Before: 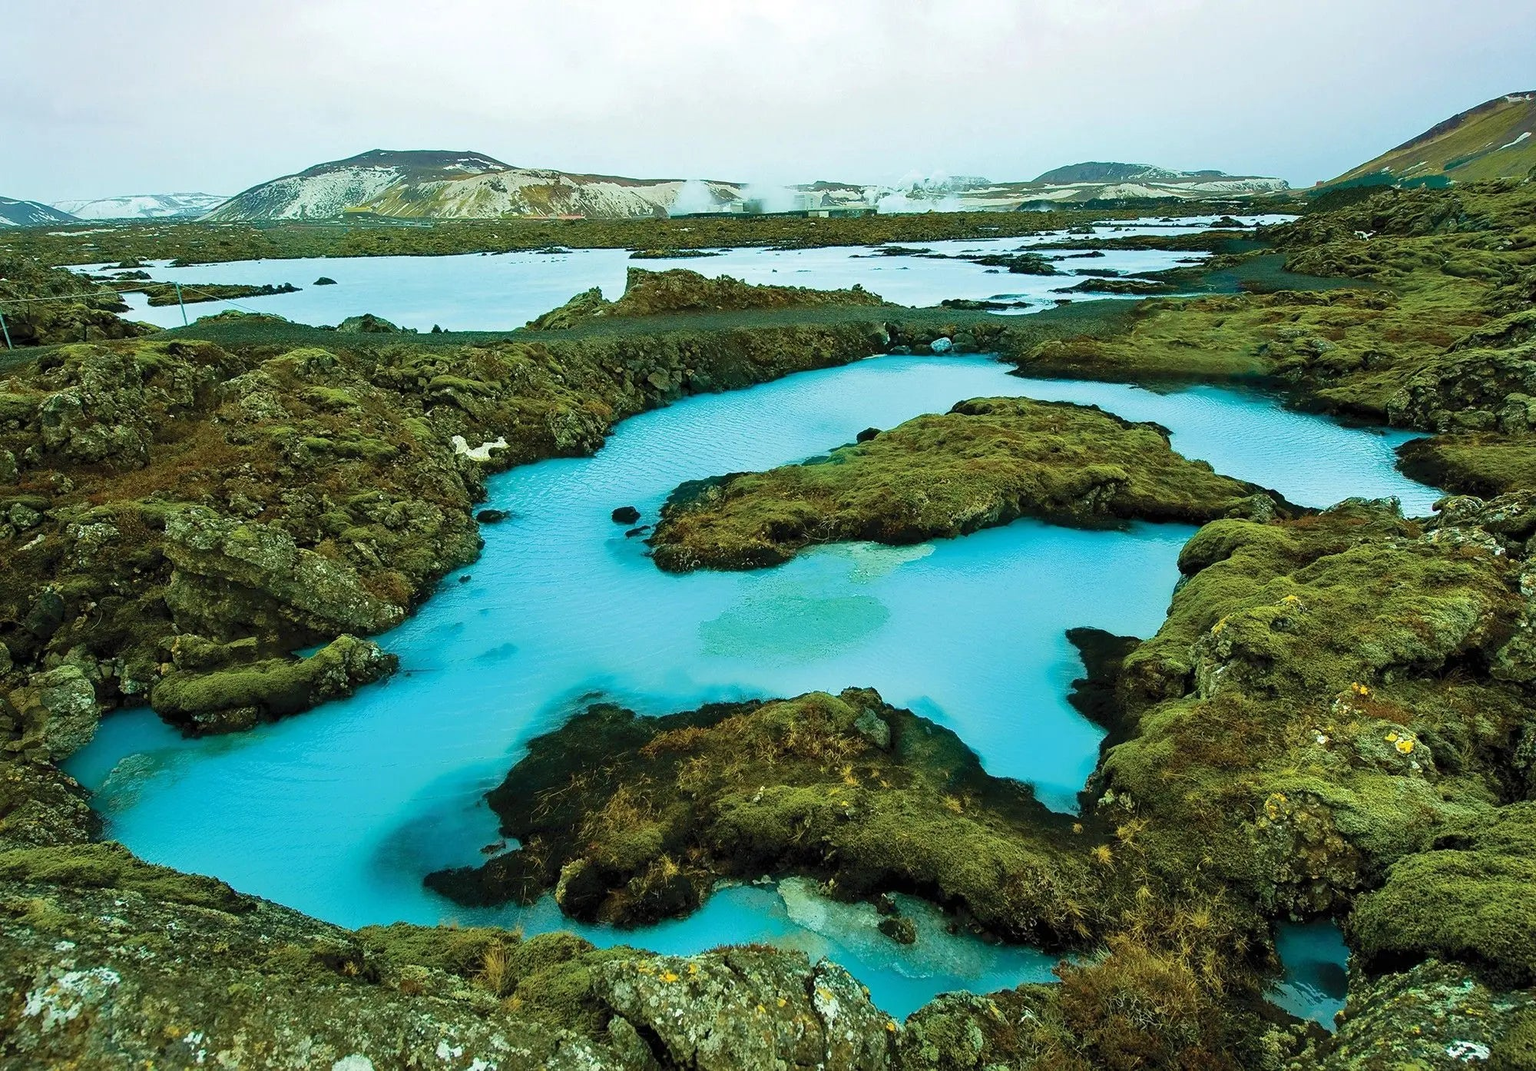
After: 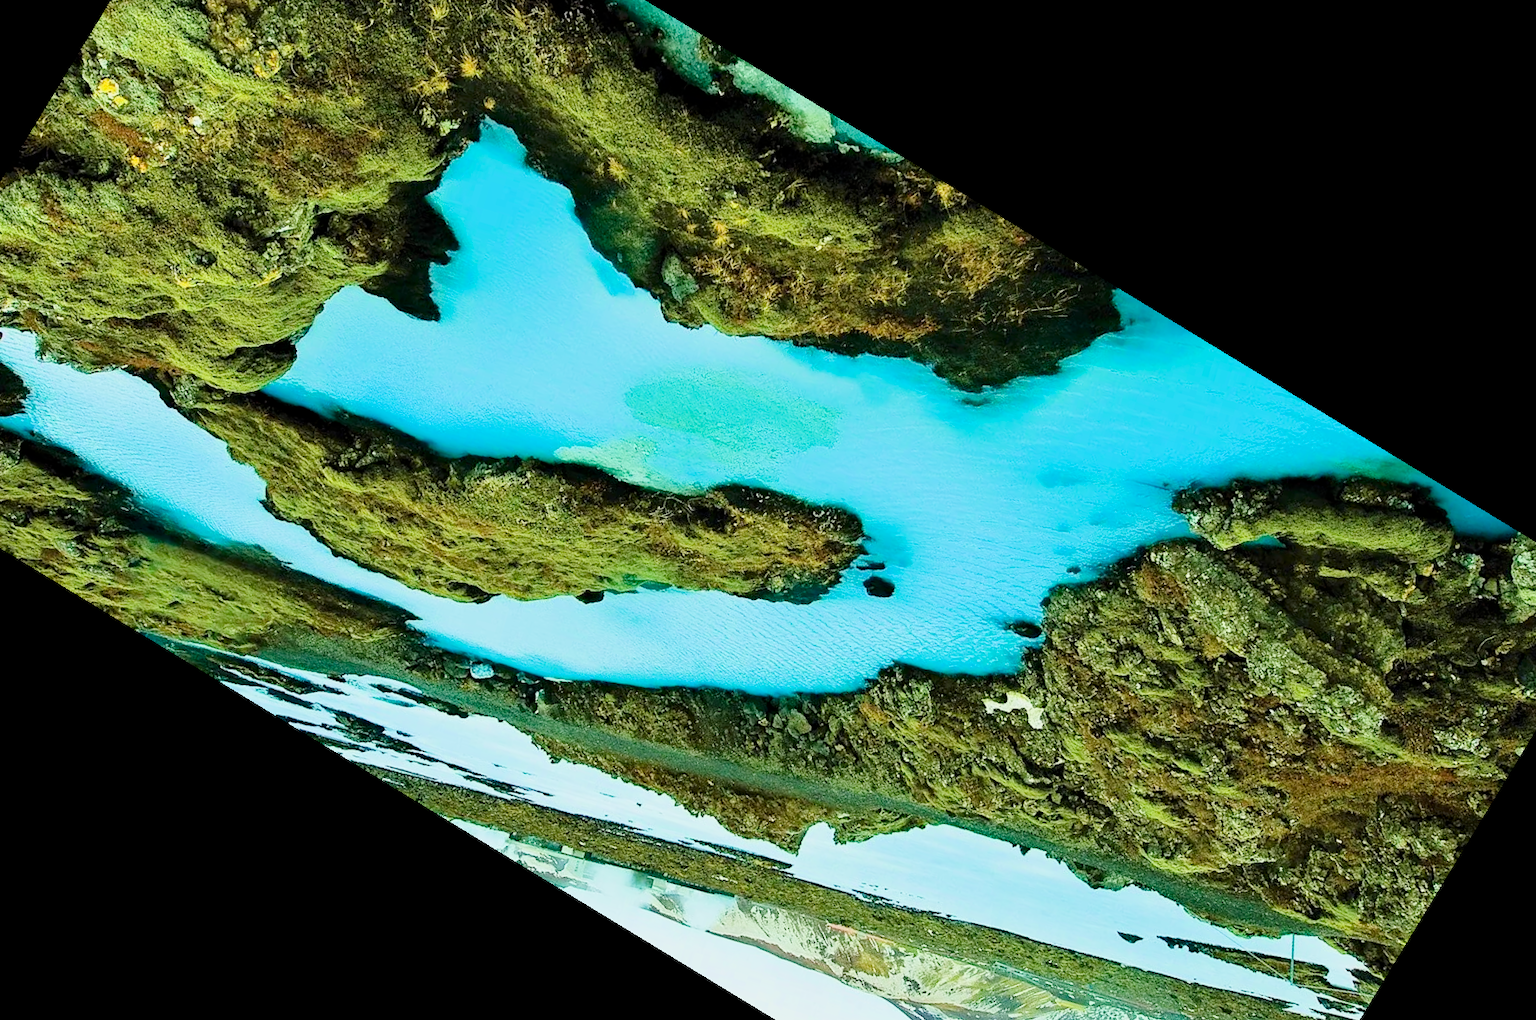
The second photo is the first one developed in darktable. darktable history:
haze removal: compatibility mode true, adaptive false
crop and rotate: angle 148.68°, left 9.111%, top 15.603%, right 4.588%, bottom 17.041%
filmic rgb: black relative exposure -7.65 EV, white relative exposure 4.56 EV, hardness 3.61
rotate and perspective: rotation -14.8°, crop left 0.1, crop right 0.903, crop top 0.25, crop bottom 0.748
exposure: black level correction 0, exposure 1.1 EV, compensate highlight preservation false
contrast brightness saturation: contrast 0.13, brightness -0.05, saturation 0.16
